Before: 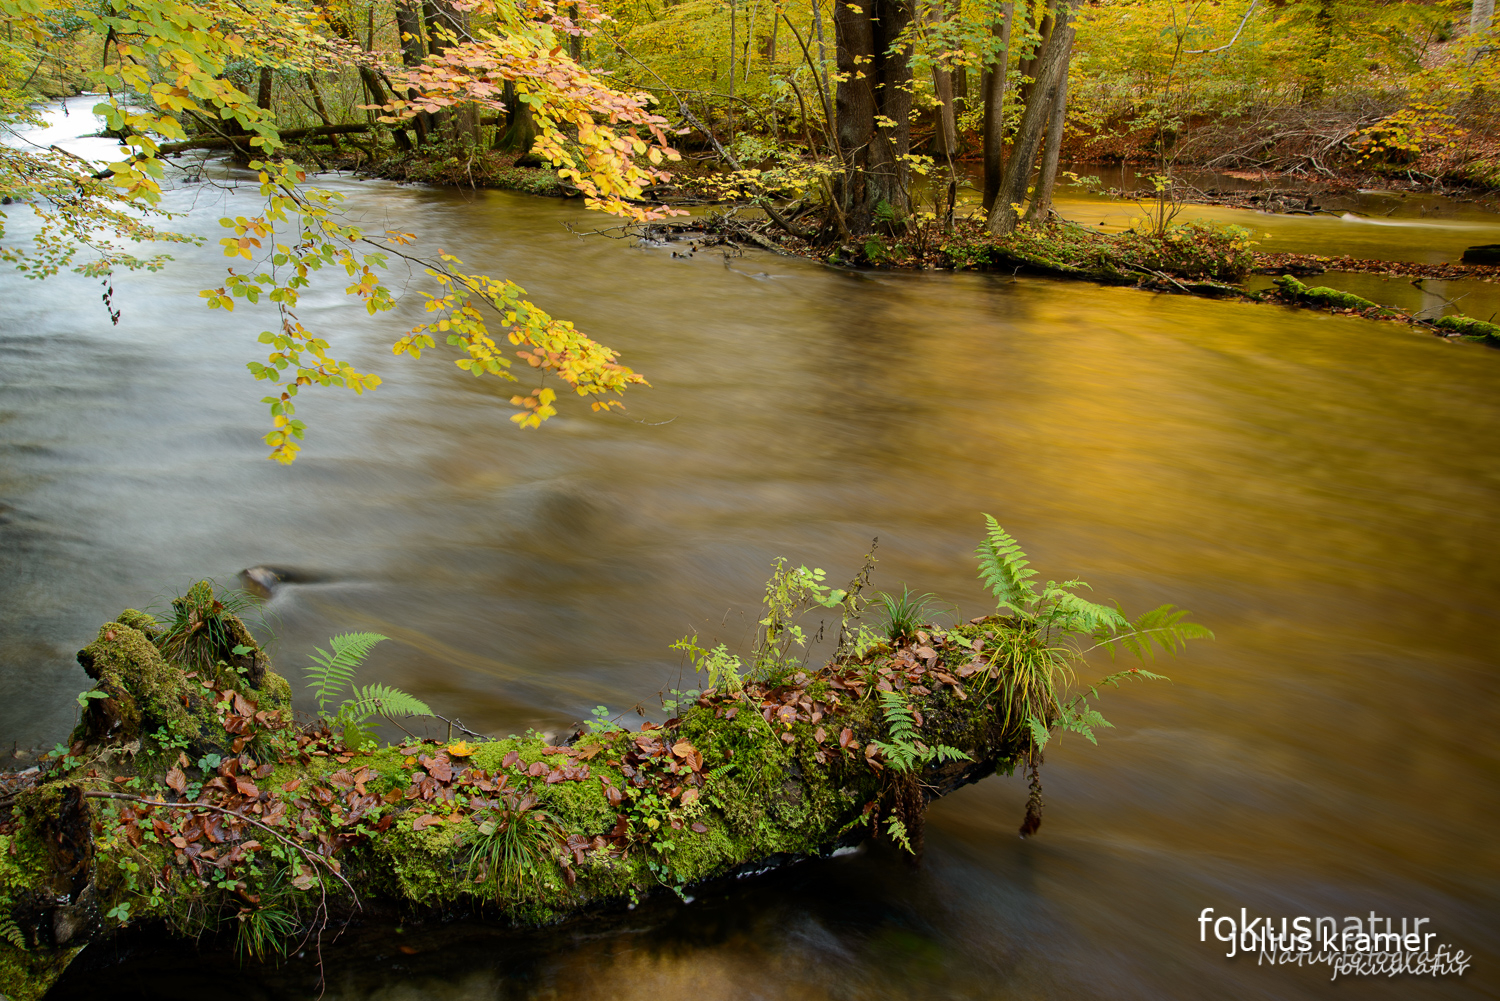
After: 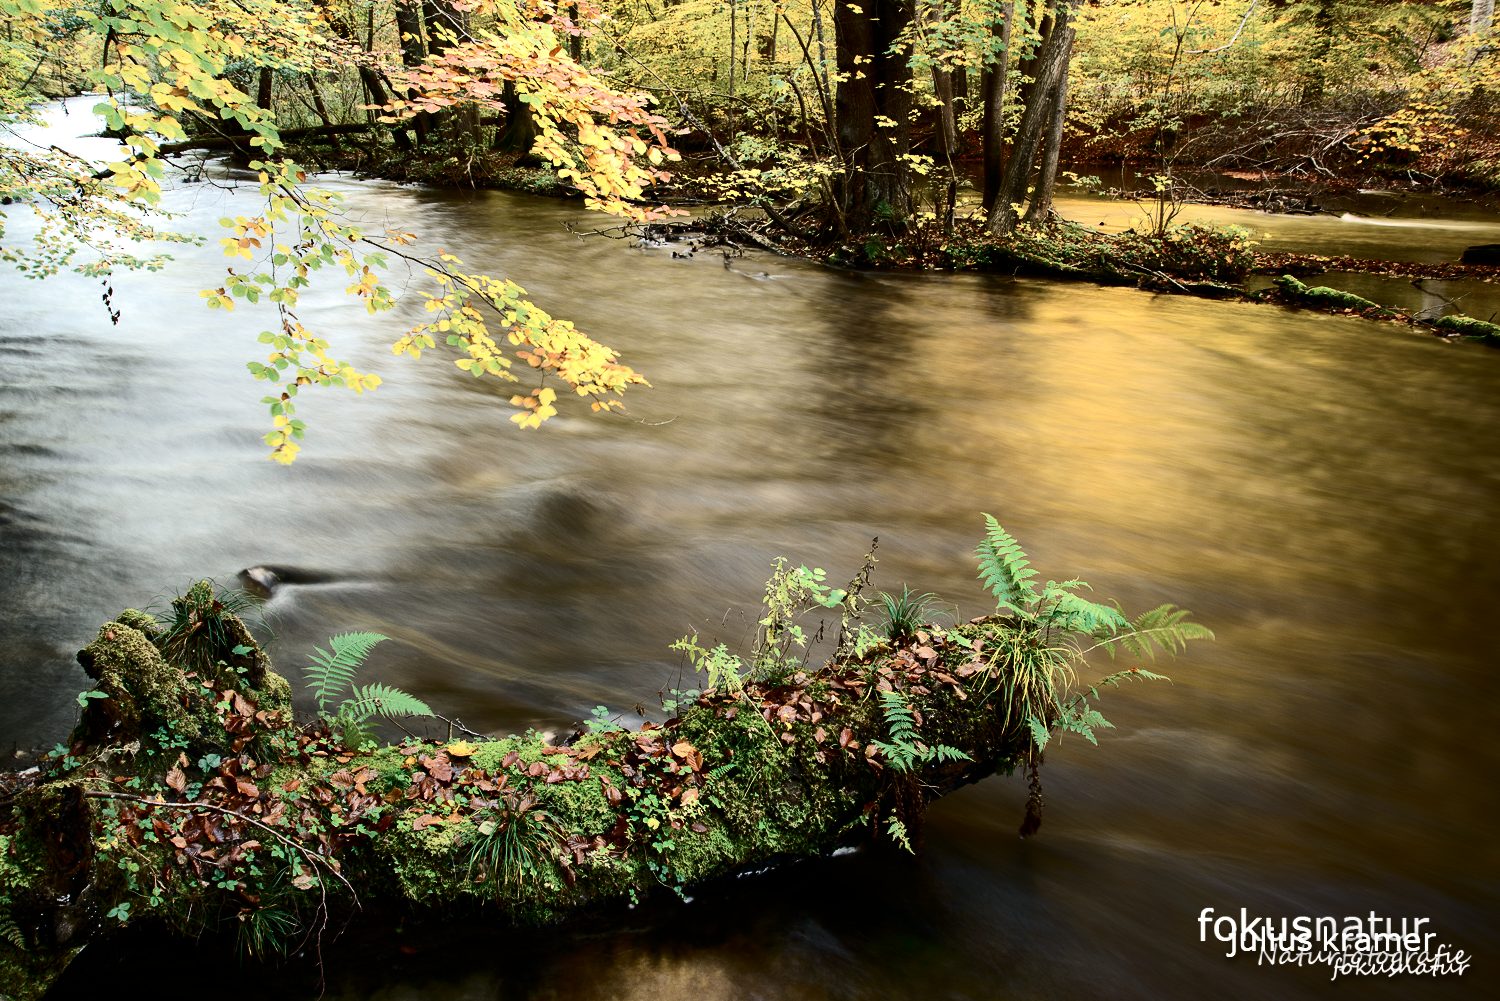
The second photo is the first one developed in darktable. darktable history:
color zones: curves: ch0 [(0, 0.5) (0.125, 0.4) (0.25, 0.5) (0.375, 0.4) (0.5, 0.4) (0.625, 0.35) (0.75, 0.35) (0.875, 0.5)]; ch1 [(0, 0.35) (0.125, 0.45) (0.25, 0.35) (0.375, 0.35) (0.5, 0.35) (0.625, 0.35) (0.75, 0.45) (0.875, 0.35)]; ch2 [(0, 0.6) (0.125, 0.5) (0.25, 0.5) (0.375, 0.6) (0.5, 0.6) (0.625, 0.5) (0.75, 0.5) (0.875, 0.5)]
contrast brightness saturation: contrast 0.28
tone equalizer: -8 EV -0.75 EV, -7 EV -0.7 EV, -6 EV -0.6 EV, -5 EV -0.4 EV, -3 EV 0.4 EV, -2 EV 0.6 EV, -1 EV 0.7 EV, +0 EV 0.75 EV, edges refinement/feathering 500, mask exposure compensation -1.57 EV, preserve details no
